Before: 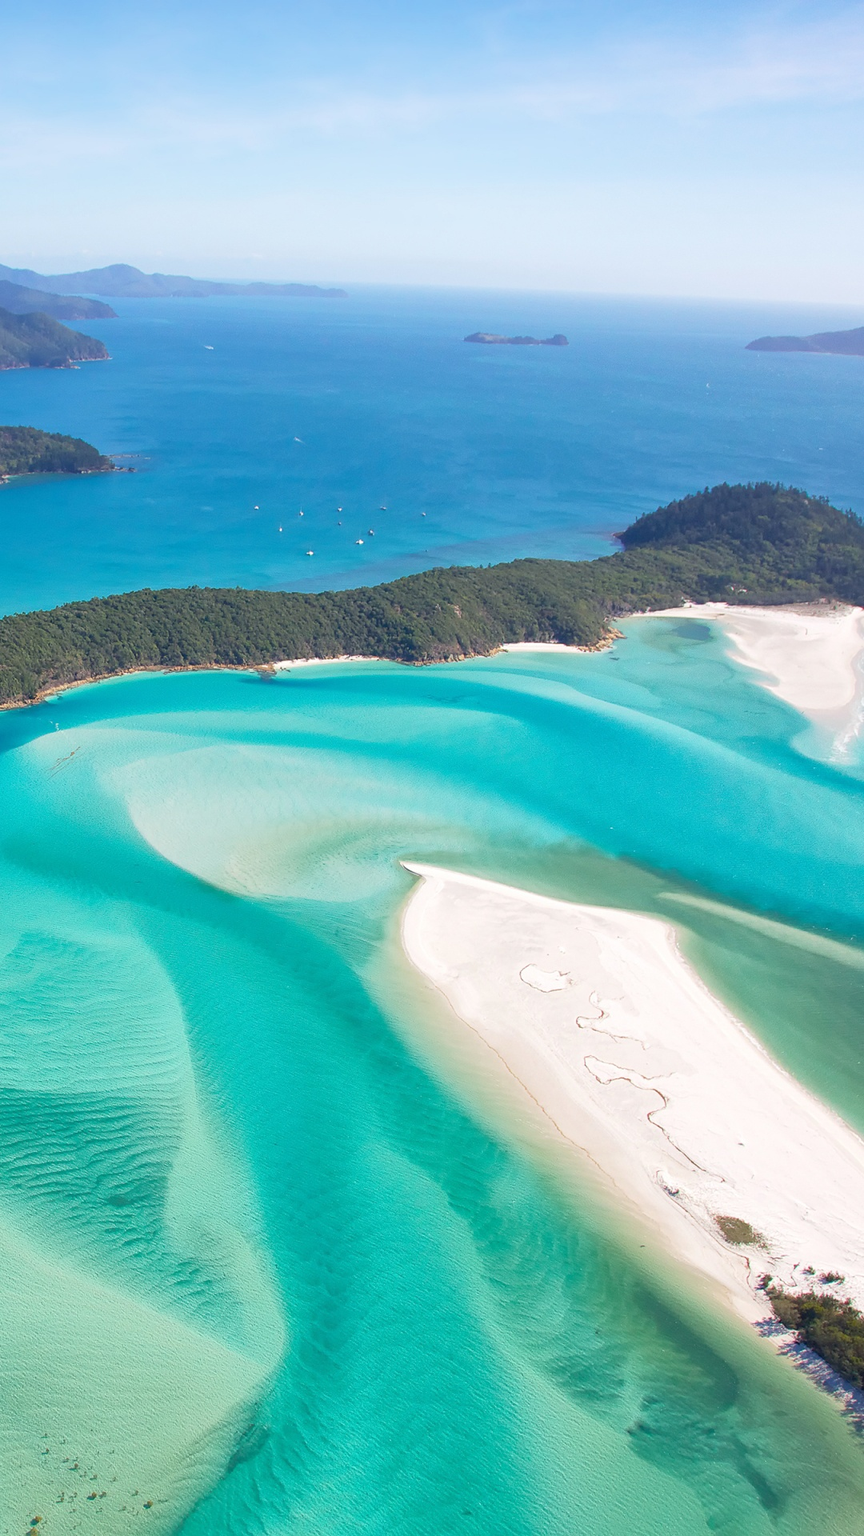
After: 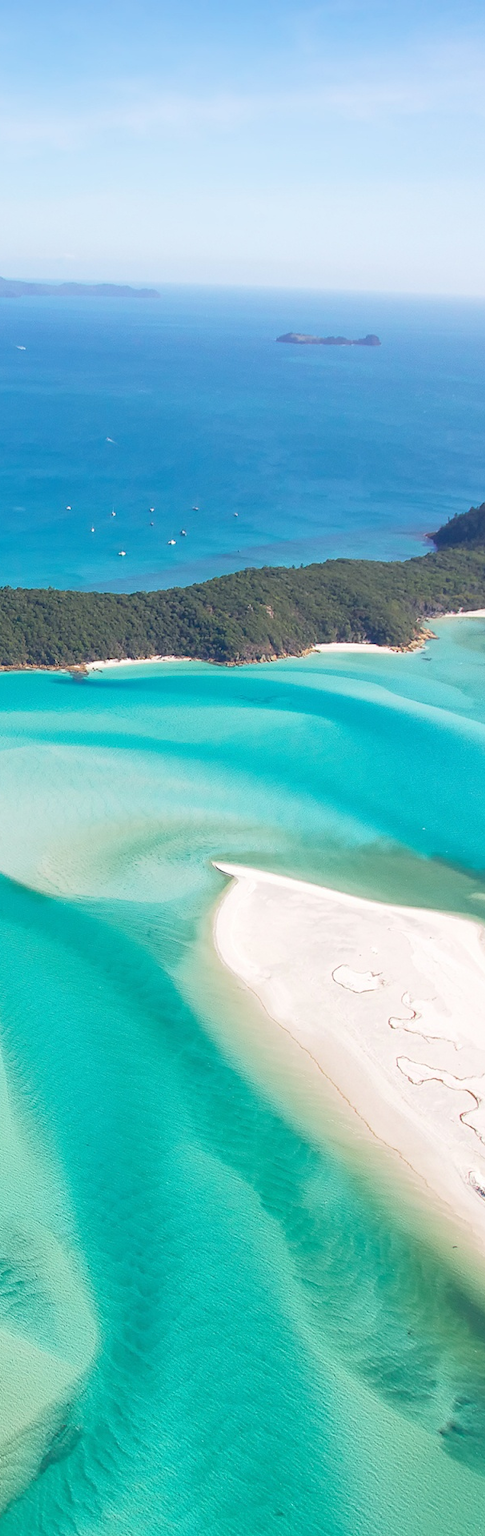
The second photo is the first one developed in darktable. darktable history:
crop: left 21.837%, right 22.03%, bottom 0.013%
